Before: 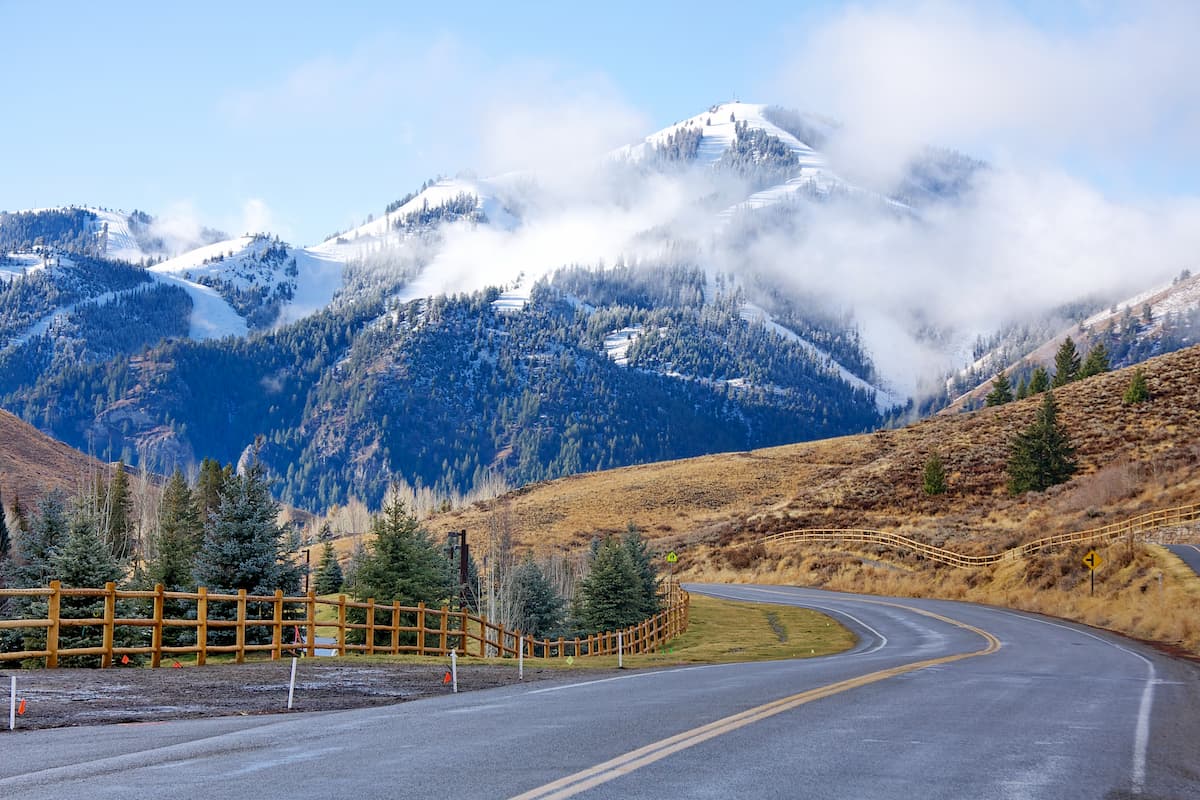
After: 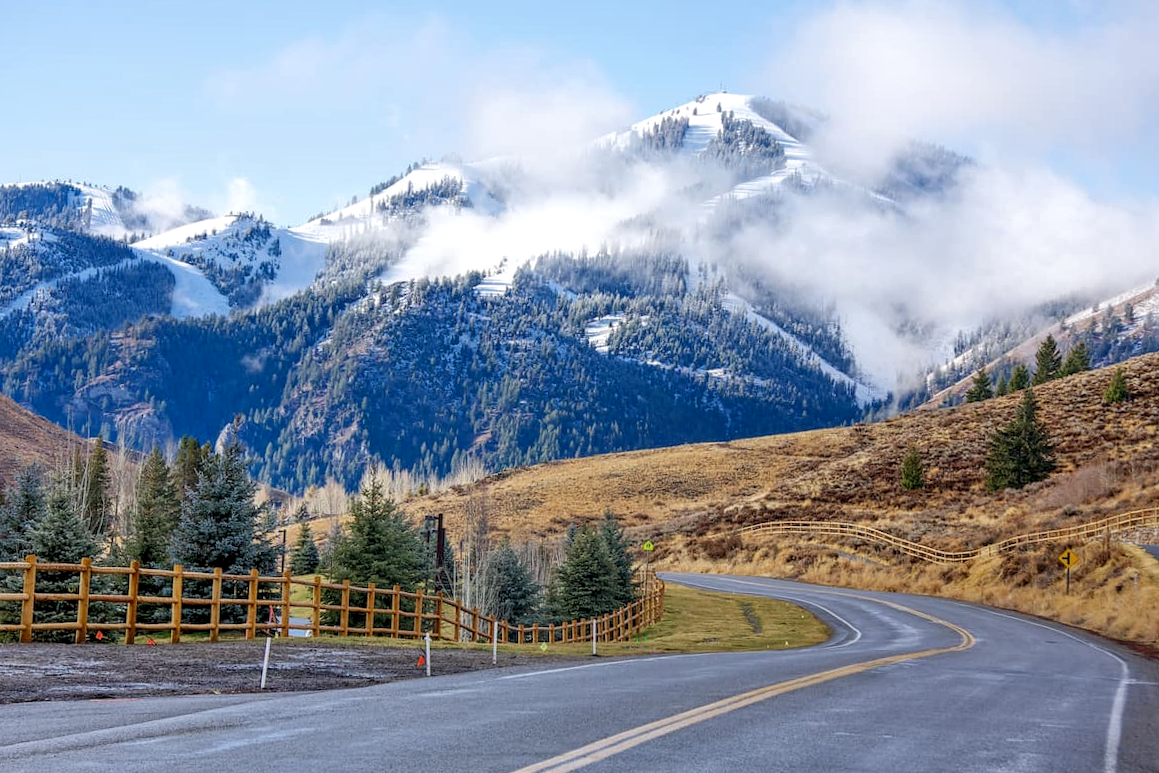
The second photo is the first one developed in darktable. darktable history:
local contrast: on, module defaults
crop and rotate: angle -1.34°
tone equalizer: edges refinement/feathering 500, mask exposure compensation -1.57 EV, preserve details no
